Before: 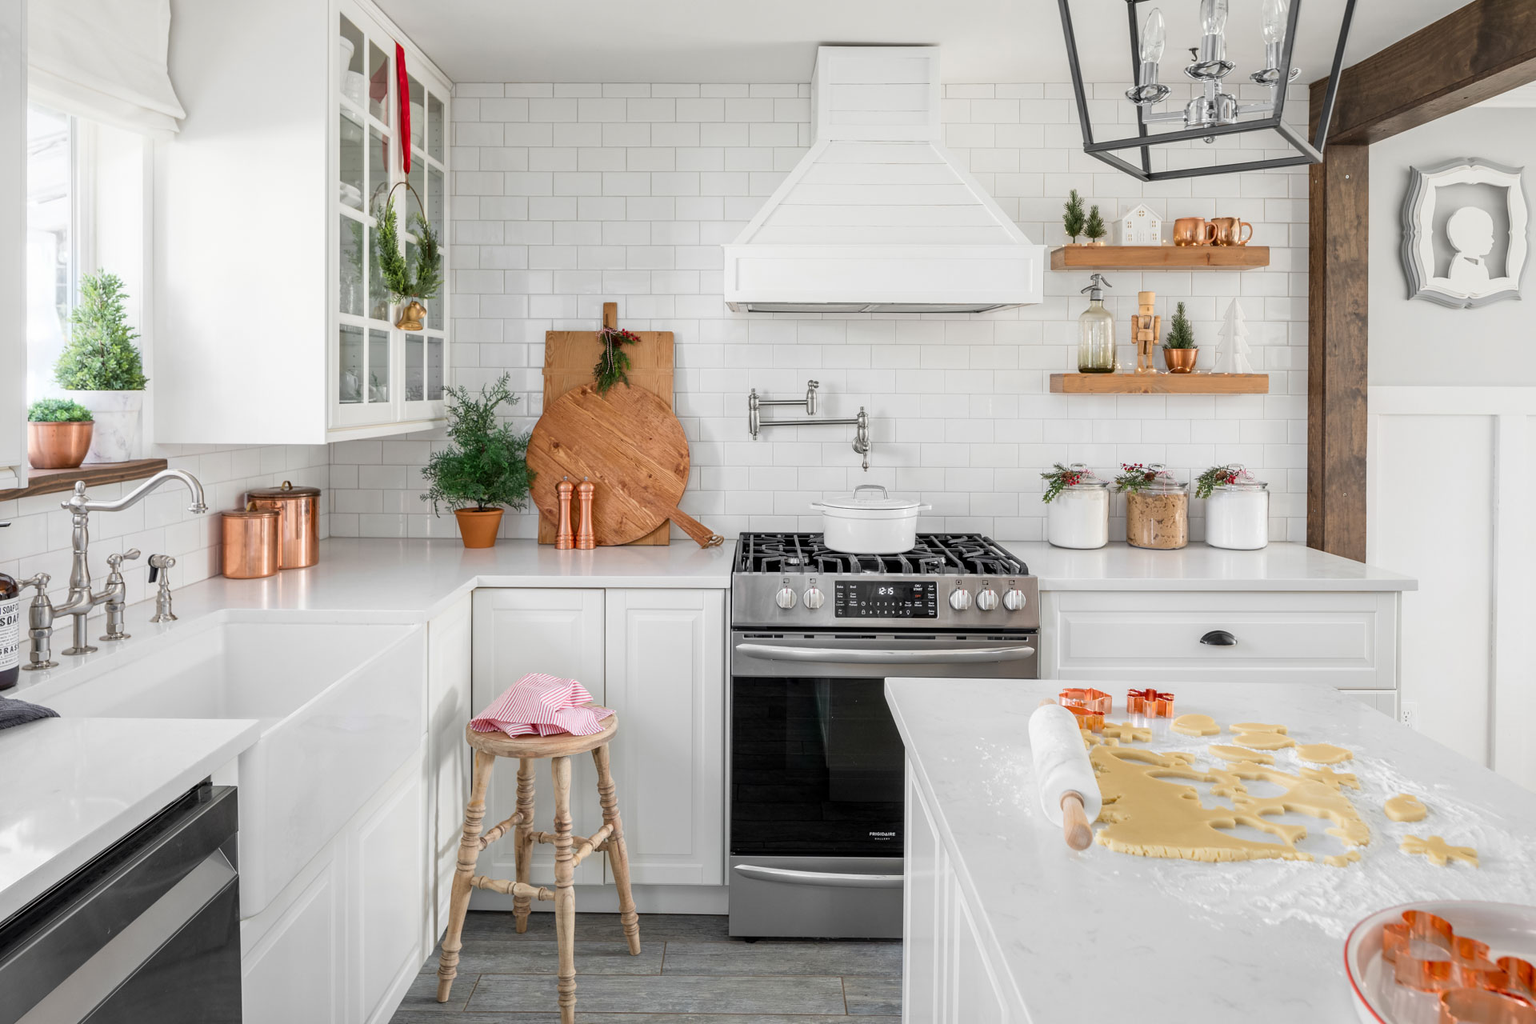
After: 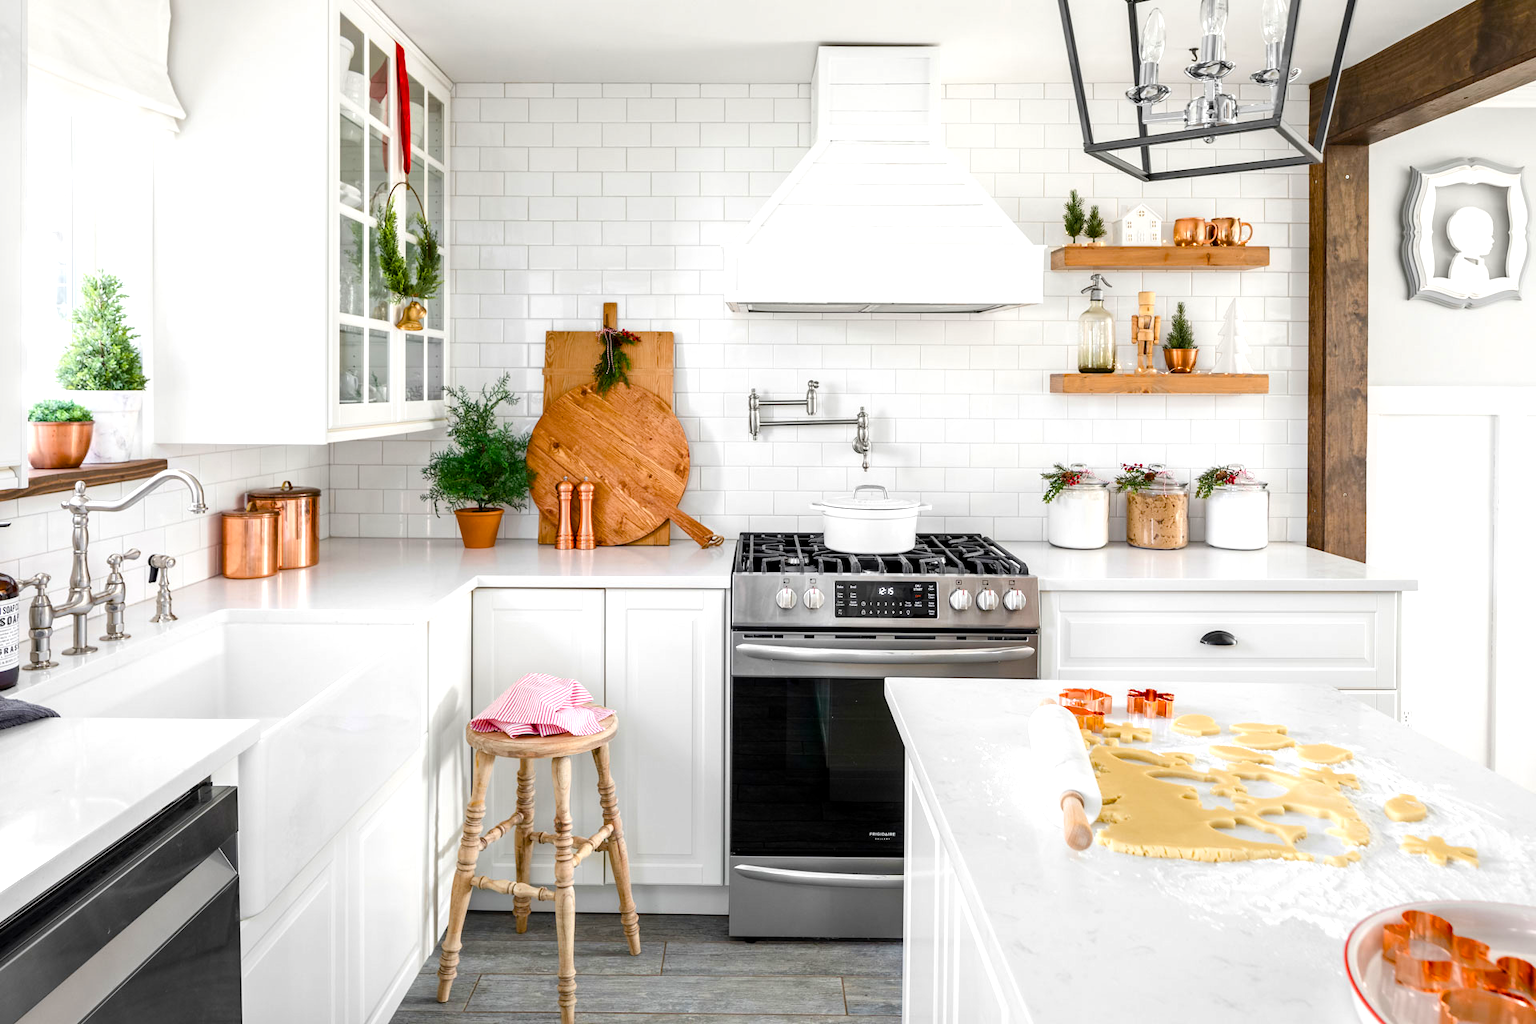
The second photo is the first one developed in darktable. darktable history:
exposure: black level correction 0.001, exposure 0.14 EV, compensate highlight preservation false
color balance rgb: perceptual saturation grading › global saturation 35%, perceptual saturation grading › highlights -25%, perceptual saturation grading › shadows 50%
tone equalizer: -8 EV -0.417 EV, -7 EV -0.389 EV, -6 EV -0.333 EV, -5 EV -0.222 EV, -3 EV 0.222 EV, -2 EV 0.333 EV, -1 EV 0.389 EV, +0 EV 0.417 EV, edges refinement/feathering 500, mask exposure compensation -1.57 EV, preserve details no
